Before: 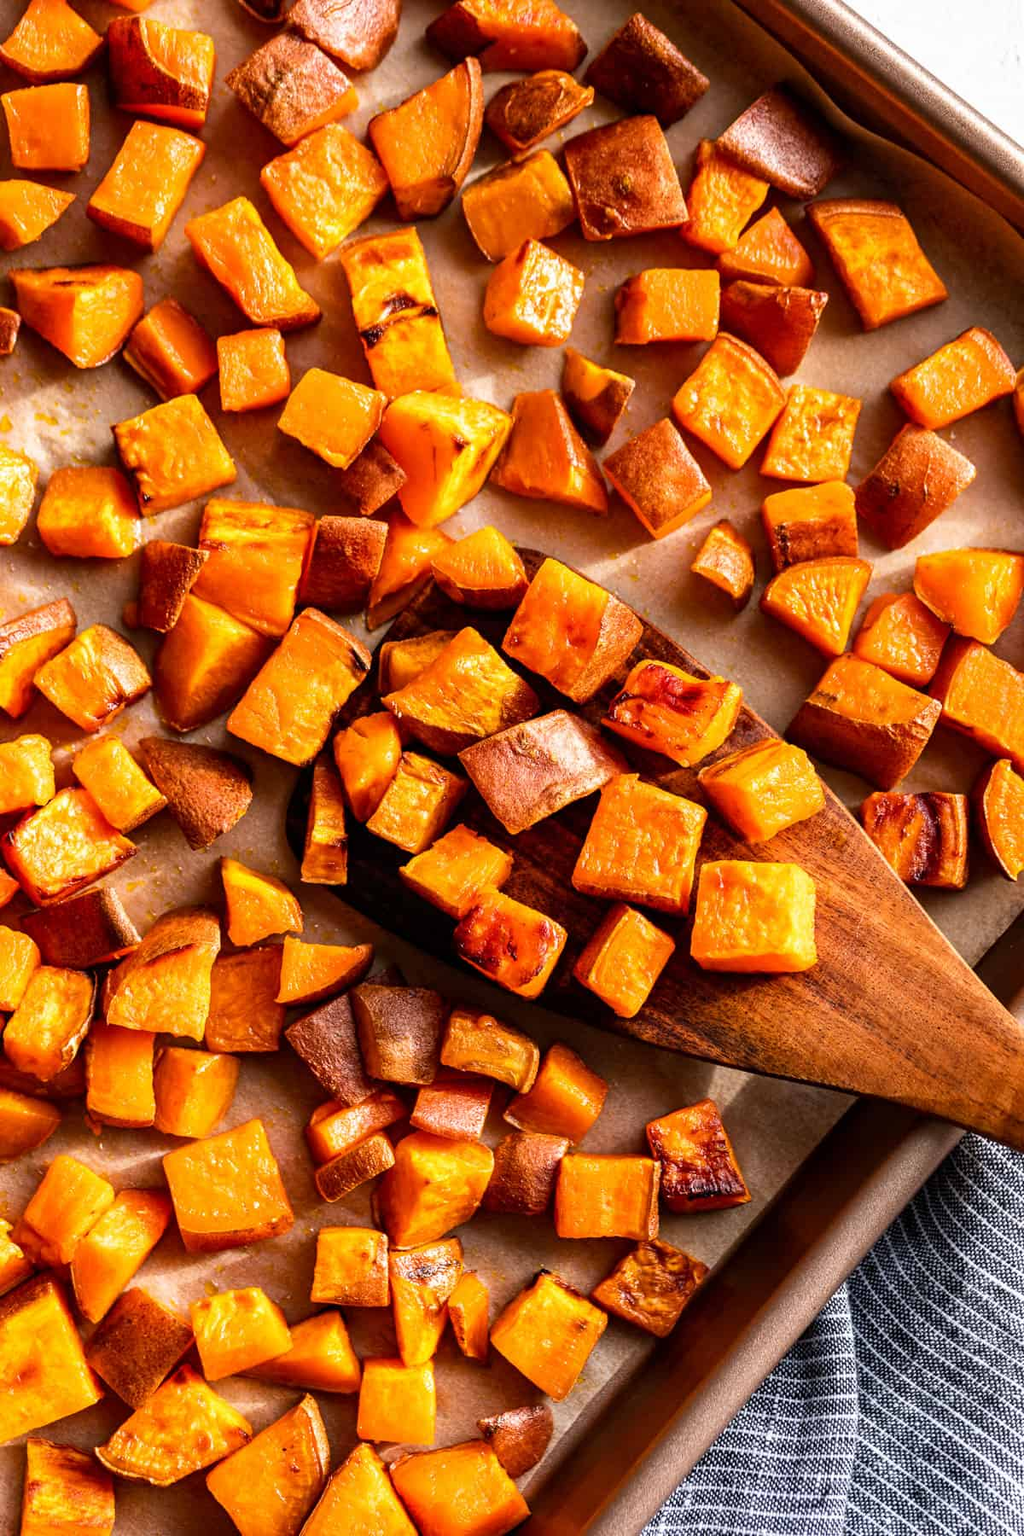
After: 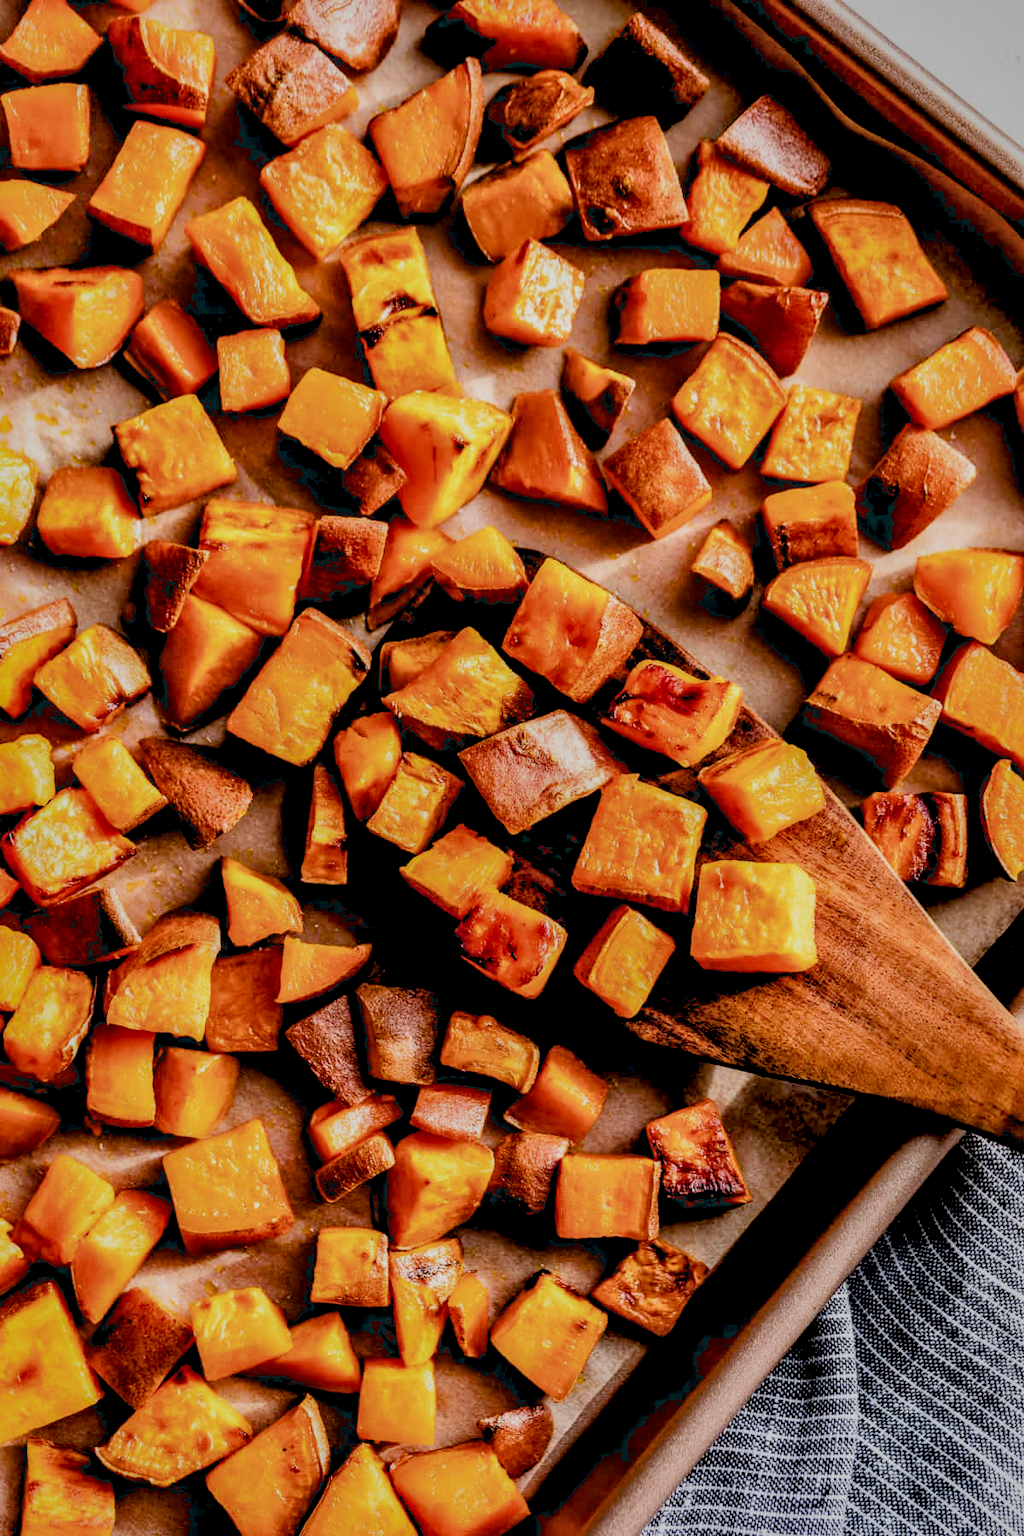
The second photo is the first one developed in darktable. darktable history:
exposure: black level correction 0.017, exposure -0.009 EV, compensate highlight preservation false
local contrast: highlights 60%, shadows 63%, detail 160%
filmic rgb: middle gray luminance 18.18%, black relative exposure -7.53 EV, white relative exposure 8.47 EV, target black luminance 0%, hardness 2.23, latitude 17.63%, contrast 0.878, highlights saturation mix 3.73%, shadows ↔ highlights balance 10.31%
shadows and highlights: highlights -60.06
contrast equalizer: y [[0.514, 0.573, 0.581, 0.508, 0.5, 0.5], [0.5 ×6], [0.5 ×6], [0 ×6], [0 ×6]]
